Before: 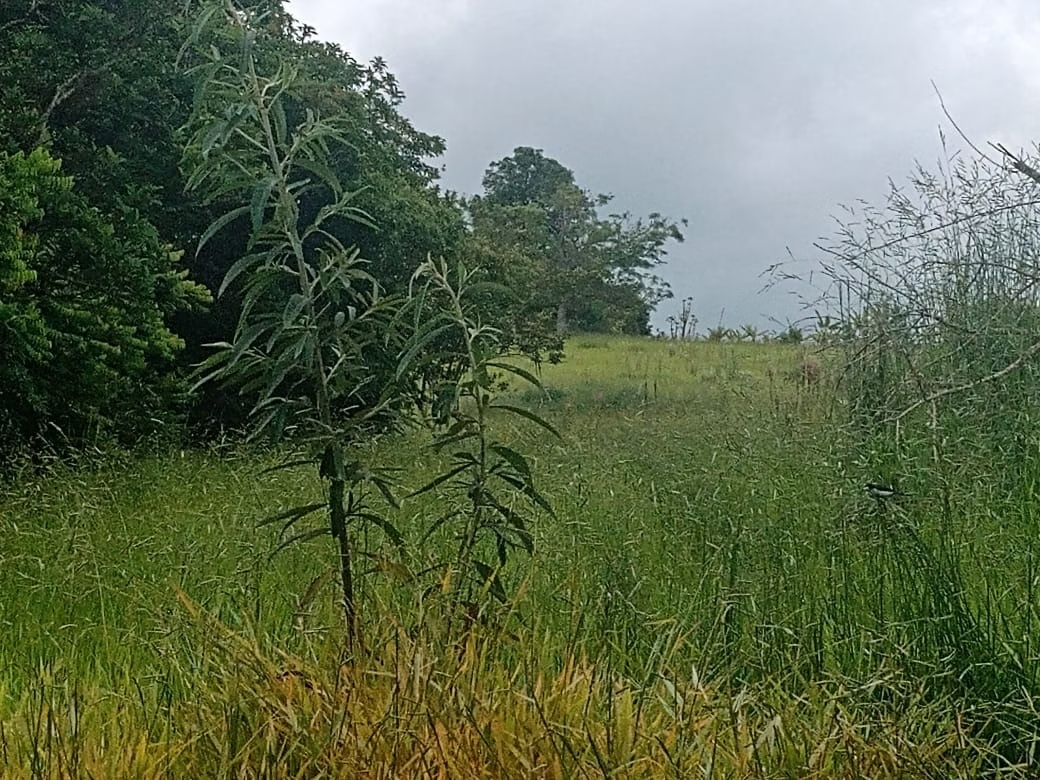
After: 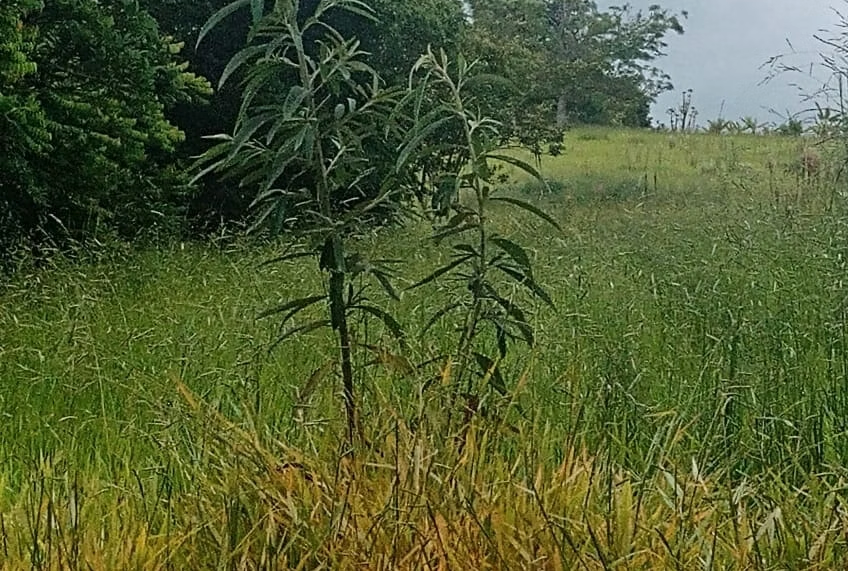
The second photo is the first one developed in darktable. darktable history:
crop: top 26.767%, right 18.004%
exposure: exposure 0.202 EV, compensate exposure bias true, compensate highlight preservation false
tone equalizer: mask exposure compensation -0.501 EV
